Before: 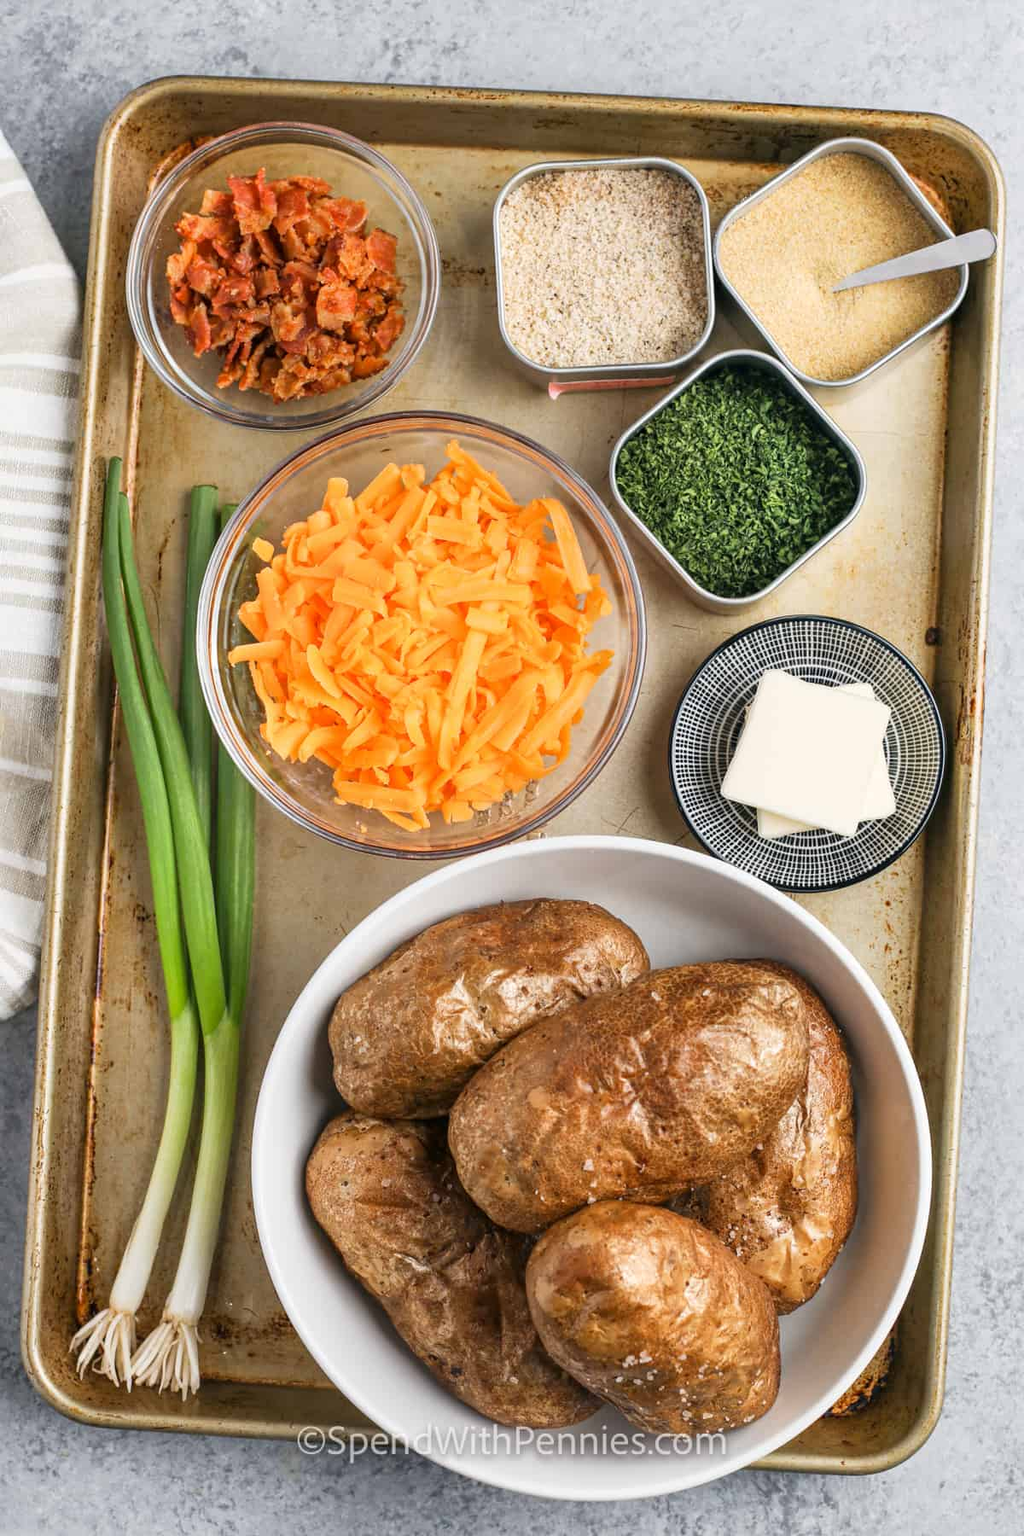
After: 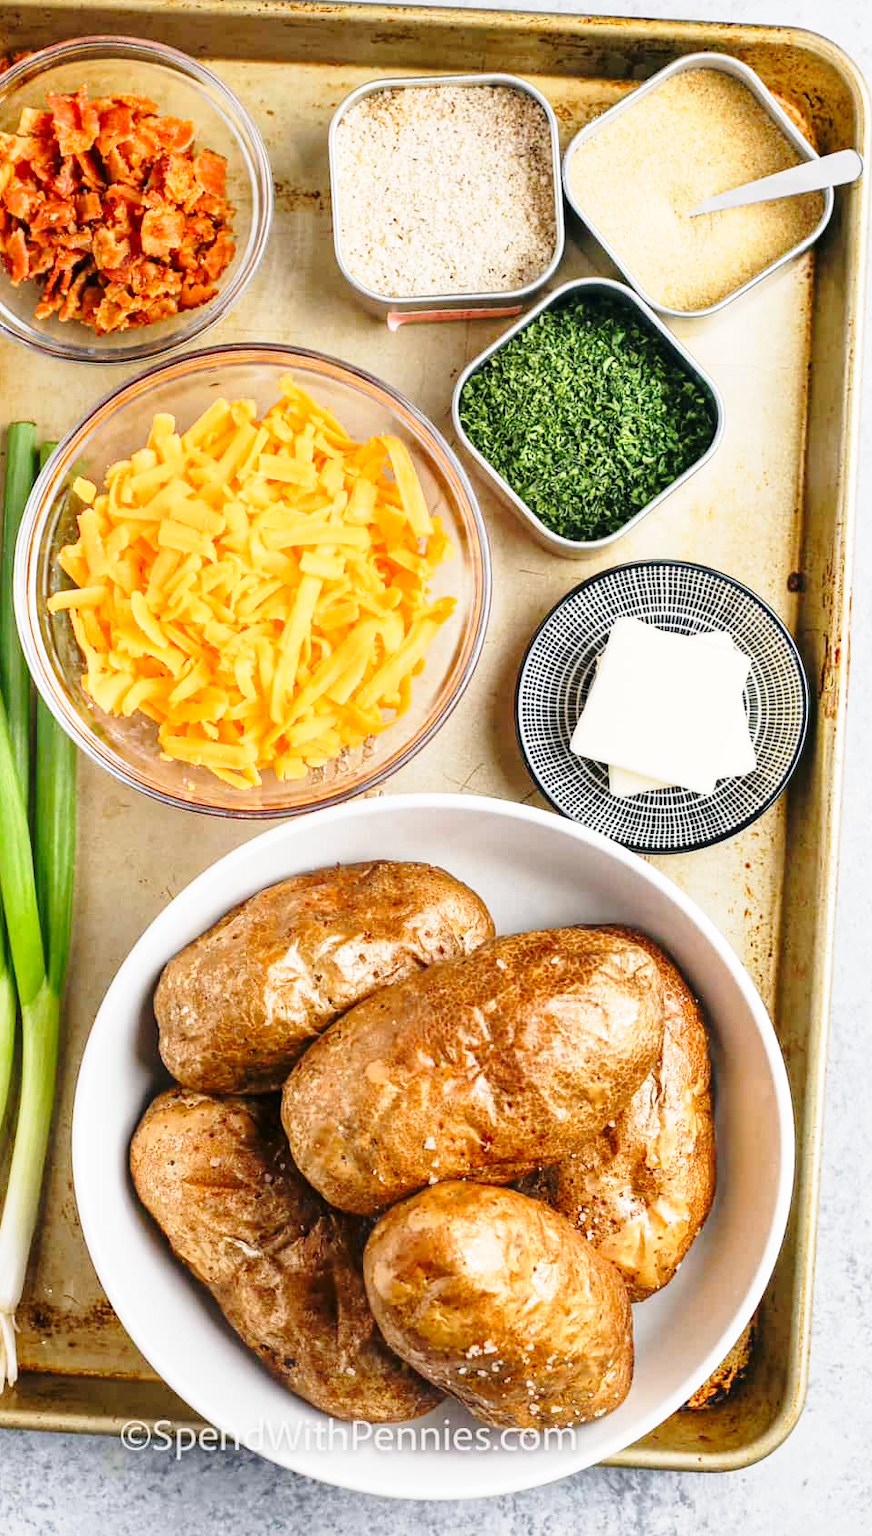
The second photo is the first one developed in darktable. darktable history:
crop and rotate: left 17.959%, top 5.771%, right 1.742%
color contrast: green-magenta contrast 1.1, blue-yellow contrast 1.1, unbound 0
base curve: curves: ch0 [(0, 0) (0.028, 0.03) (0.121, 0.232) (0.46, 0.748) (0.859, 0.968) (1, 1)], preserve colors none
color balance rgb: linear chroma grading › global chroma -0.67%, saturation formula JzAzBz (2021)
